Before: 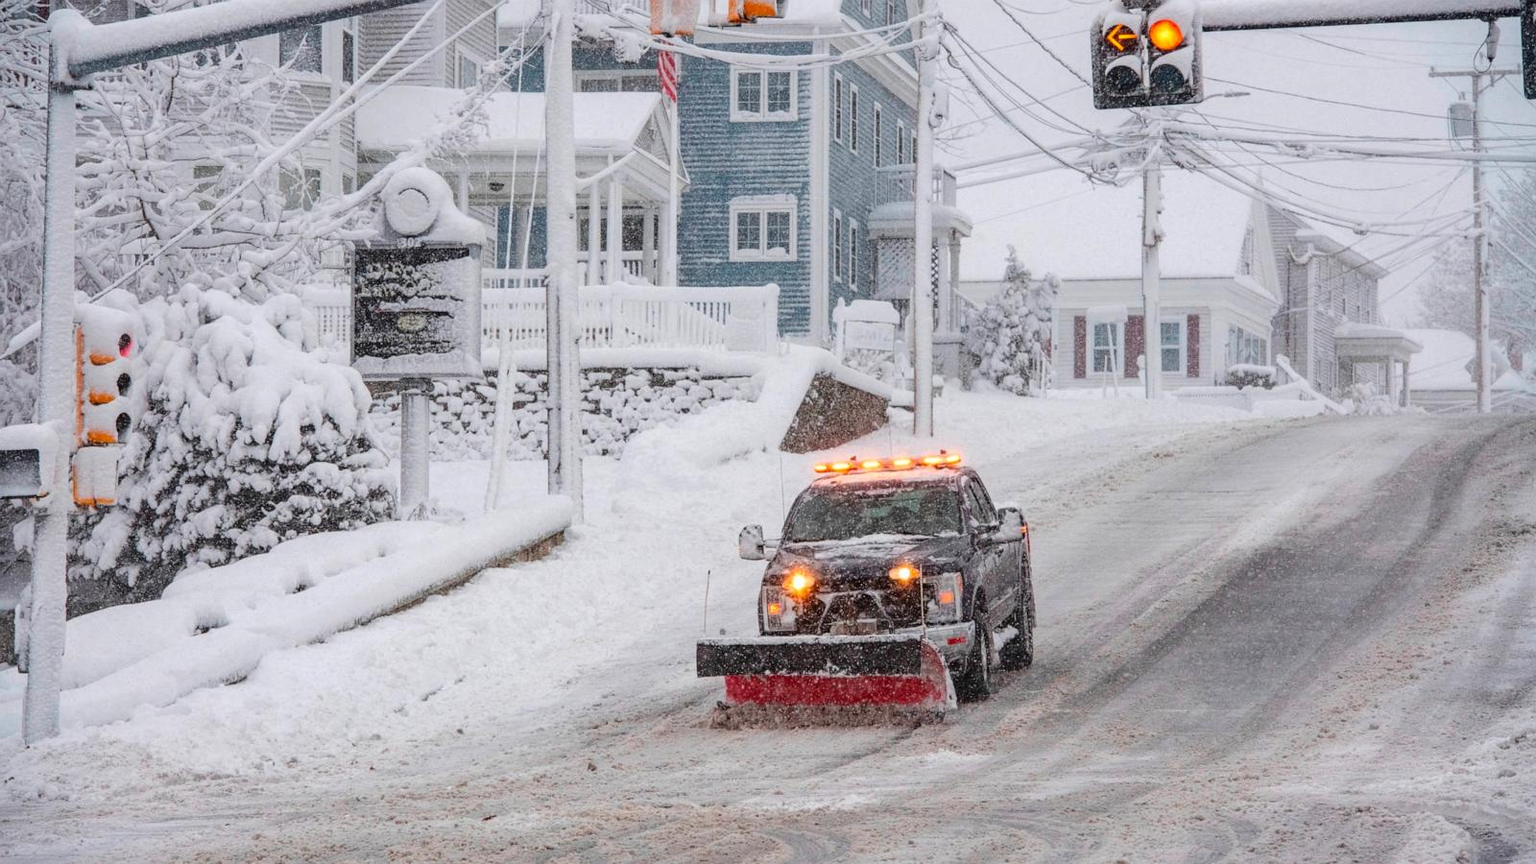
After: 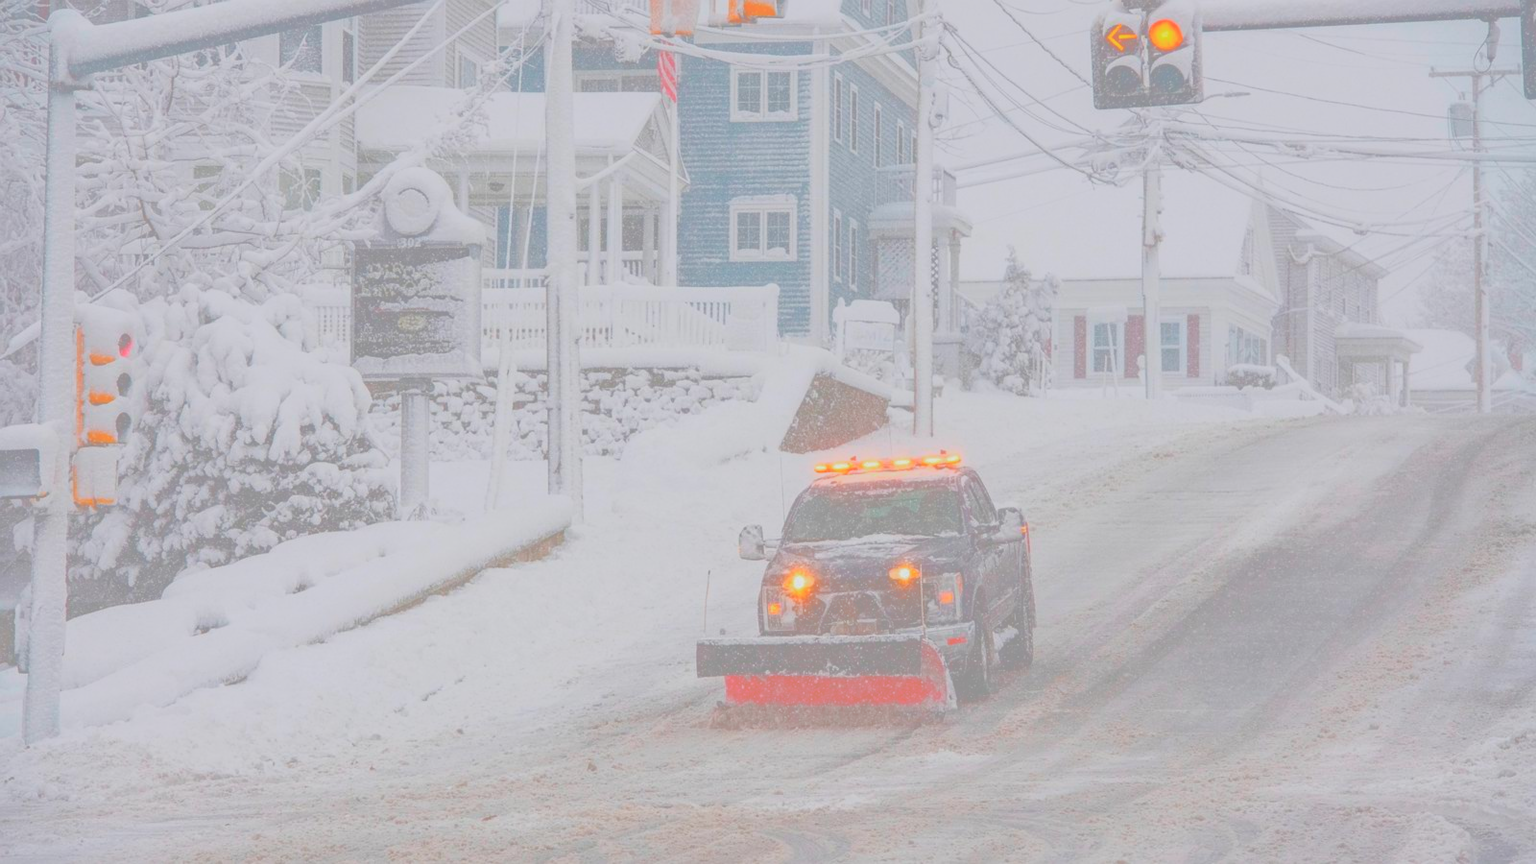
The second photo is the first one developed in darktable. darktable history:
tone curve: curves: ch0 [(0, 0) (0.003, 0.6) (0.011, 0.6) (0.025, 0.601) (0.044, 0.601) (0.069, 0.601) (0.1, 0.601) (0.136, 0.602) (0.177, 0.605) (0.224, 0.609) (0.277, 0.615) (0.335, 0.625) (0.399, 0.633) (0.468, 0.654) (0.543, 0.676) (0.623, 0.71) (0.709, 0.753) (0.801, 0.802) (0.898, 0.85) (1, 1)], color space Lab, independent channels, preserve colors none
contrast brightness saturation: contrast -0.132, brightness 0.047, saturation -0.116
